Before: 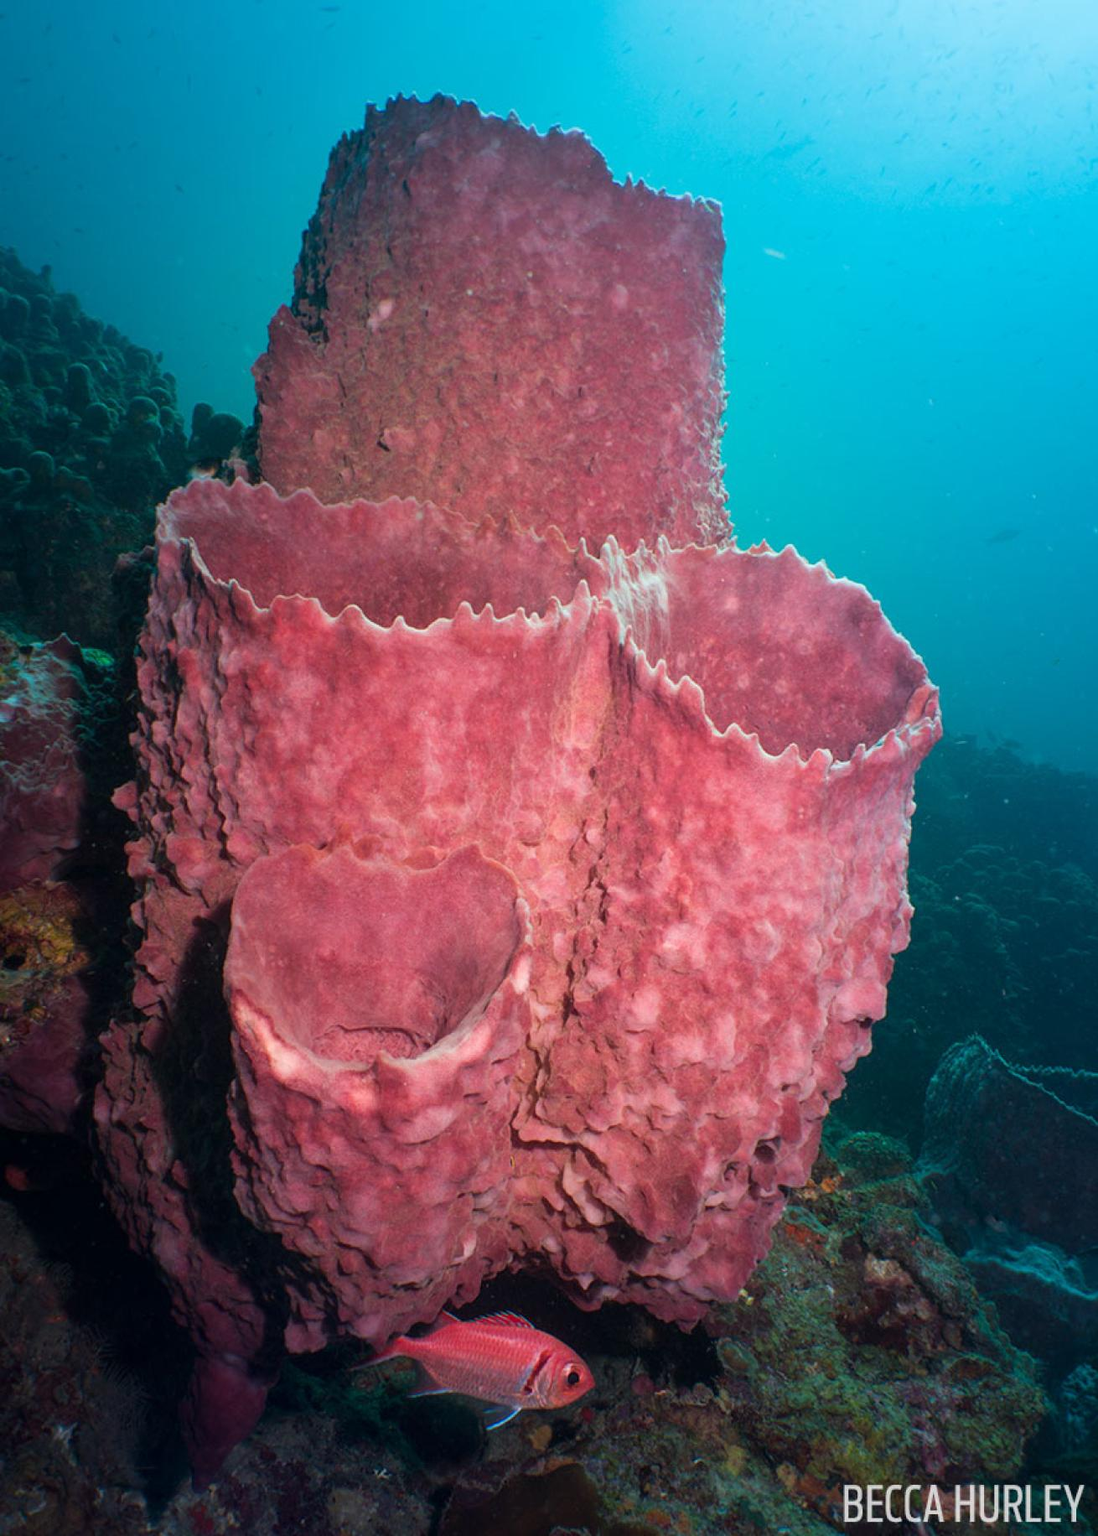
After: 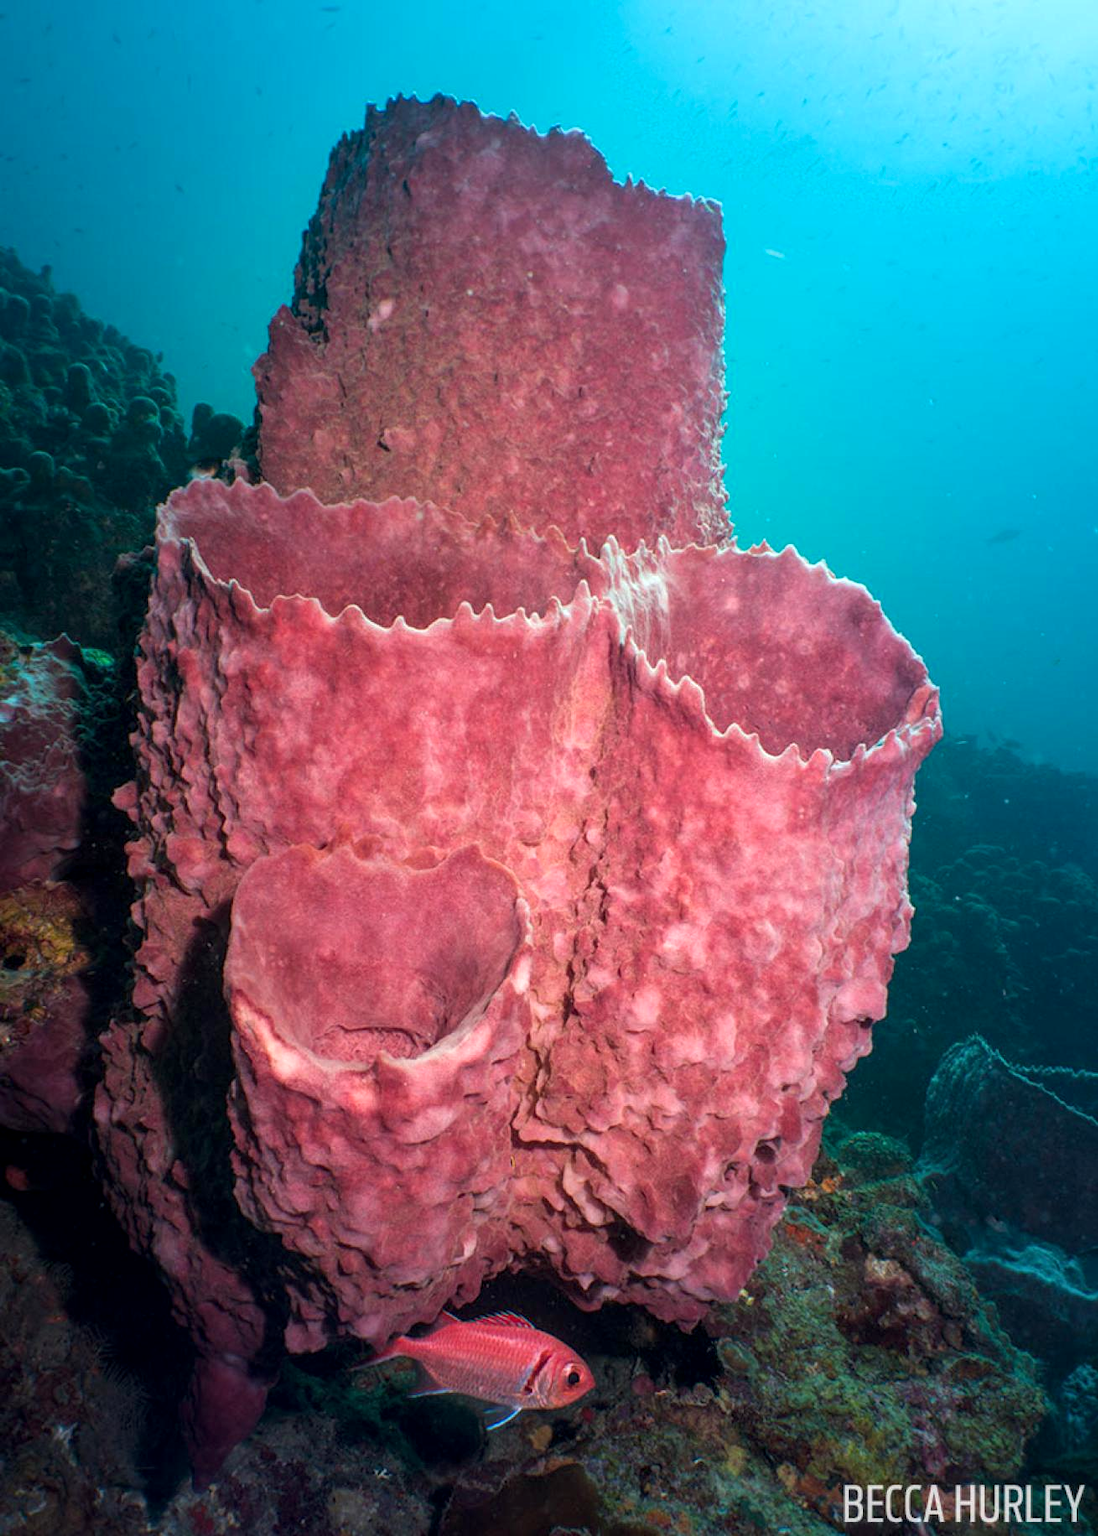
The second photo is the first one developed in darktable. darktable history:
local contrast: on, module defaults
color balance rgb: perceptual saturation grading › global saturation 0.599%, global vibrance 14.716%
exposure: exposure 0.162 EV, compensate highlight preservation false
